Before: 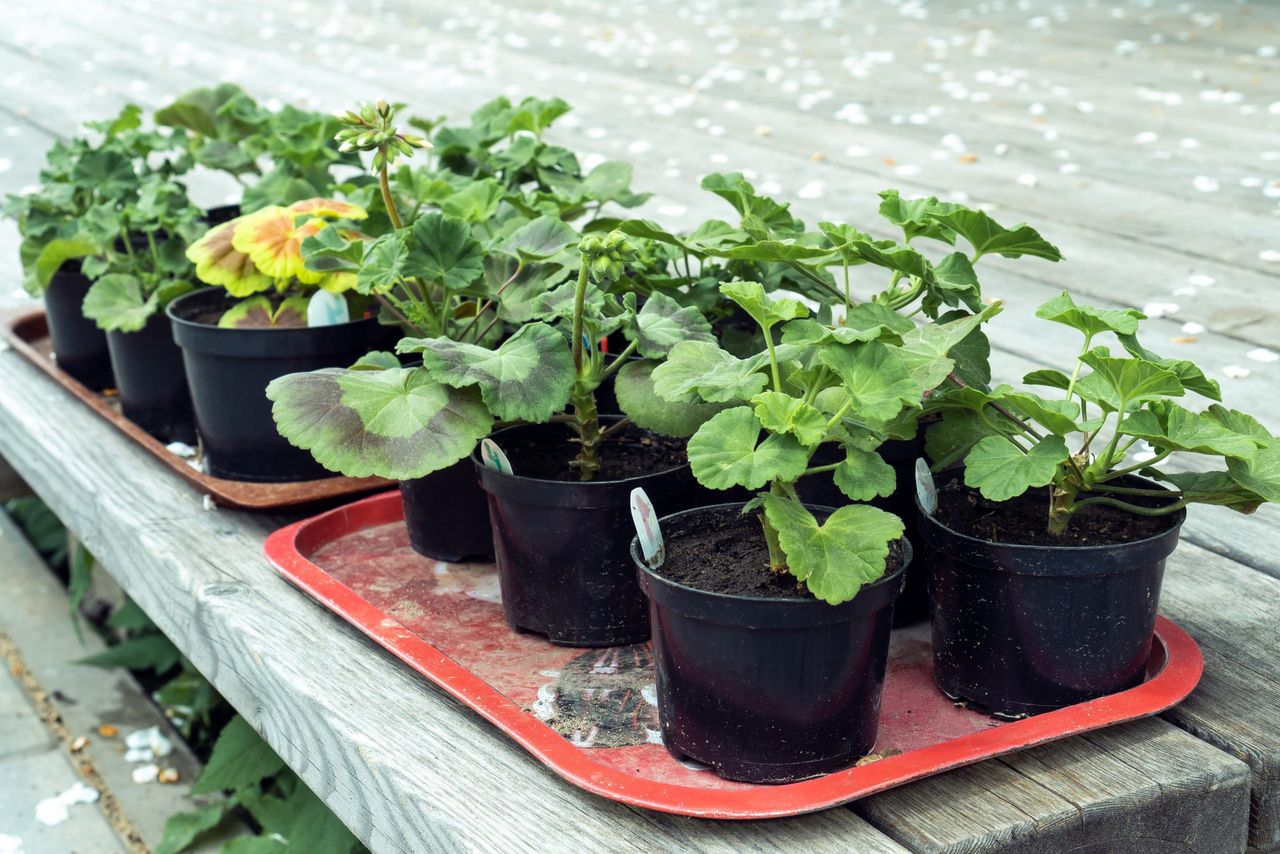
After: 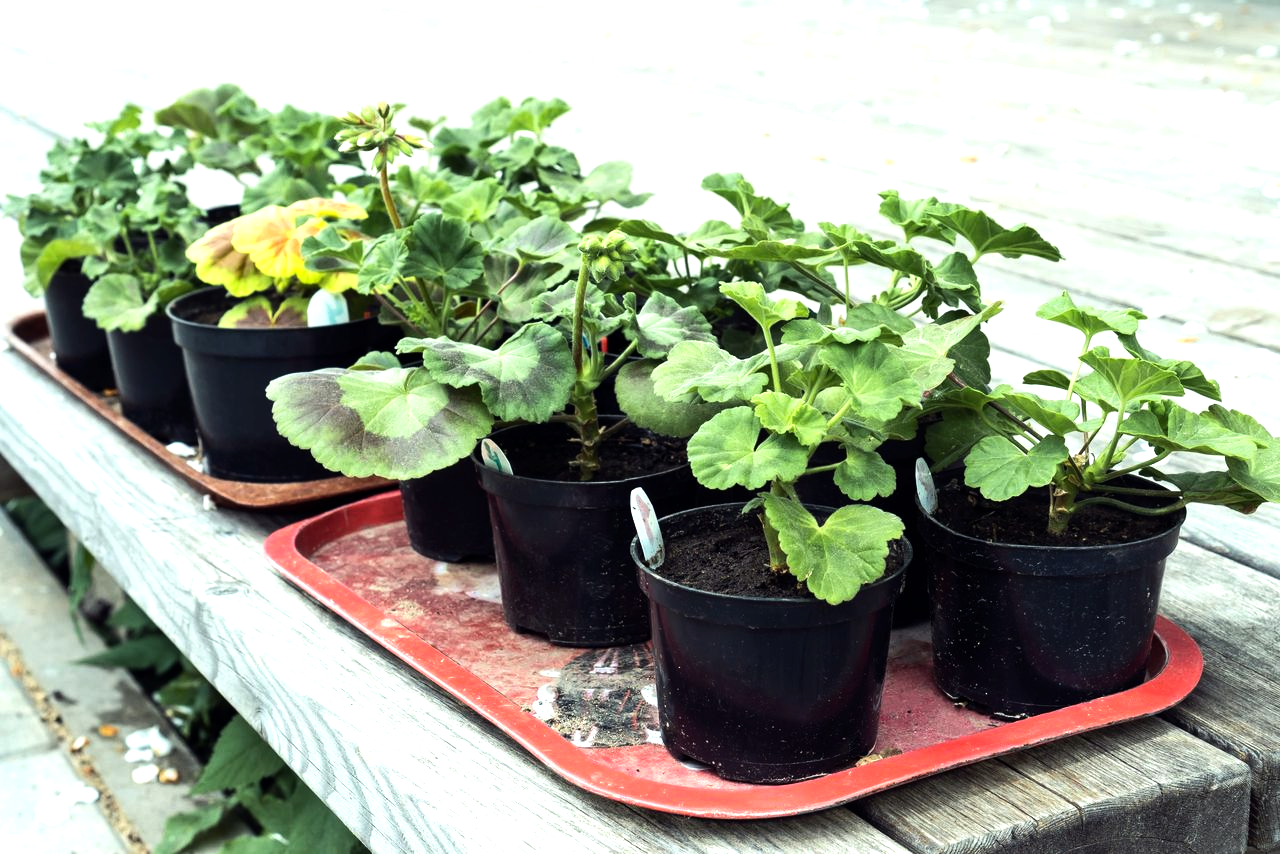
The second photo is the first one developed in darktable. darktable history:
tone equalizer: -8 EV -0.718 EV, -7 EV -0.723 EV, -6 EV -0.599 EV, -5 EV -0.387 EV, -3 EV 0.395 EV, -2 EV 0.6 EV, -1 EV 0.687 EV, +0 EV 0.729 EV, edges refinement/feathering 500, mask exposure compensation -1.57 EV, preserve details no
